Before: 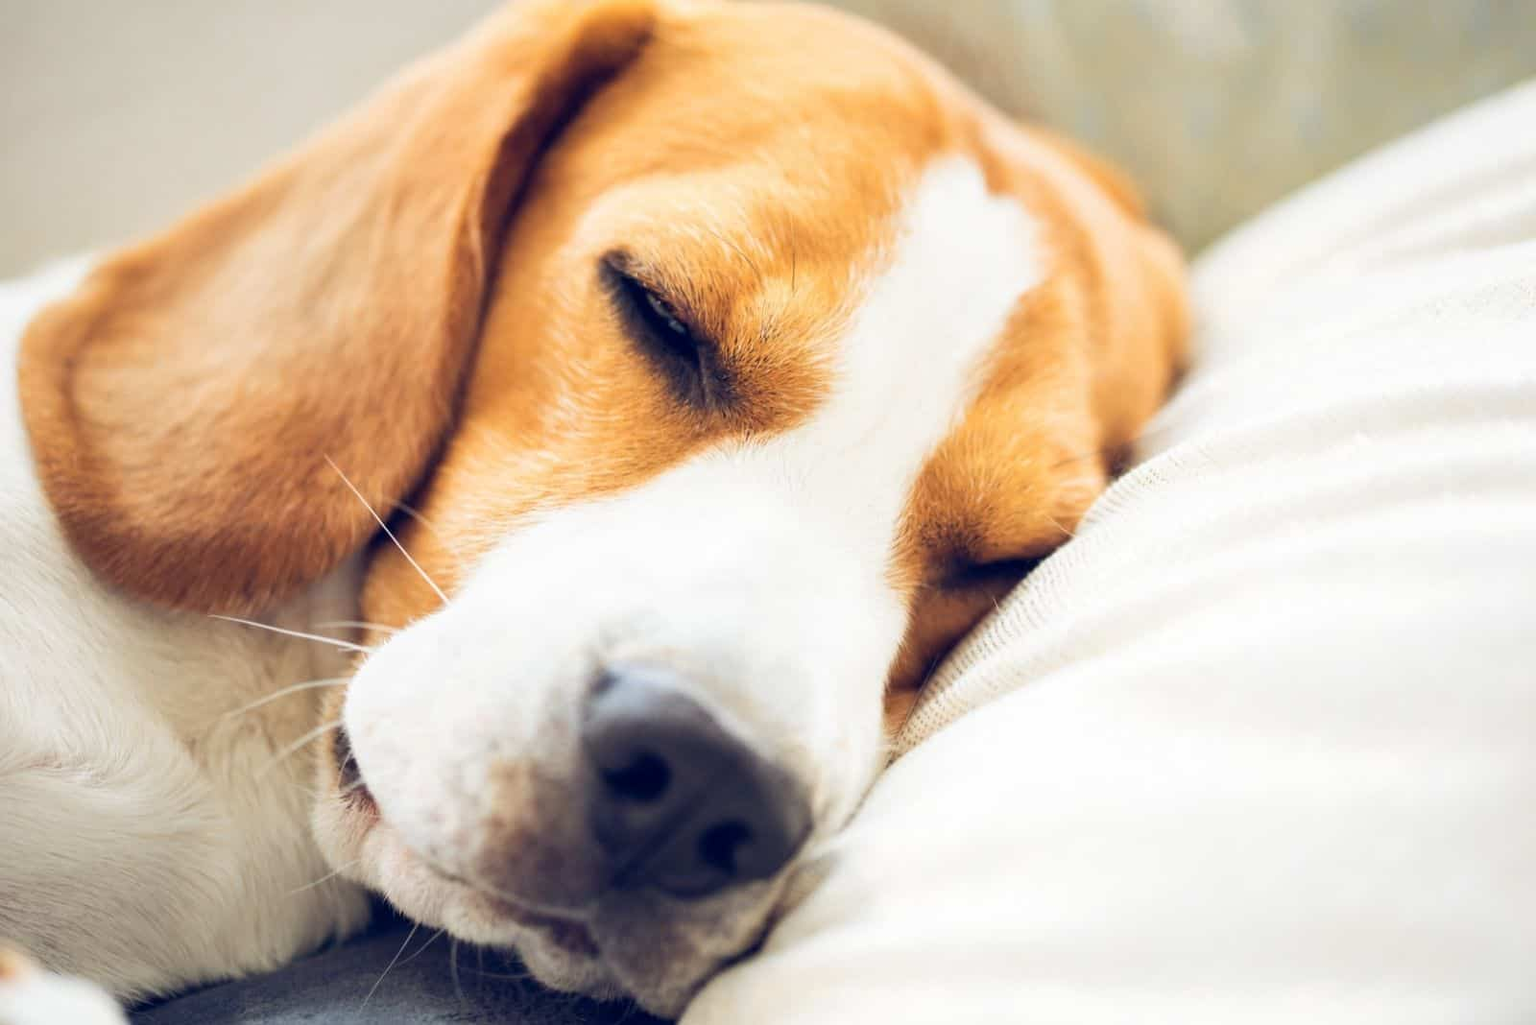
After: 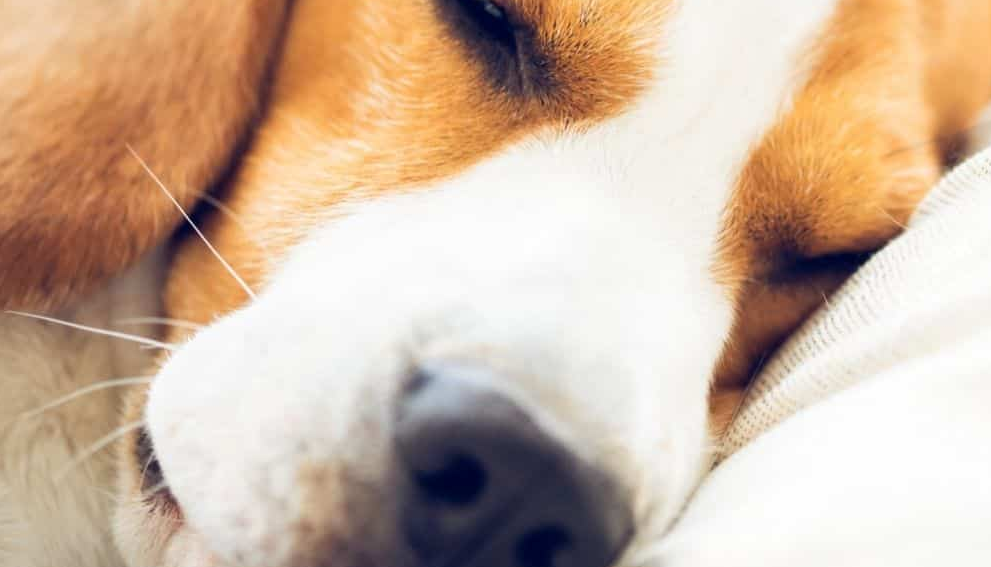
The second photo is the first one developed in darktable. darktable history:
crop: left 13.284%, top 30.985%, right 24.719%, bottom 15.843%
